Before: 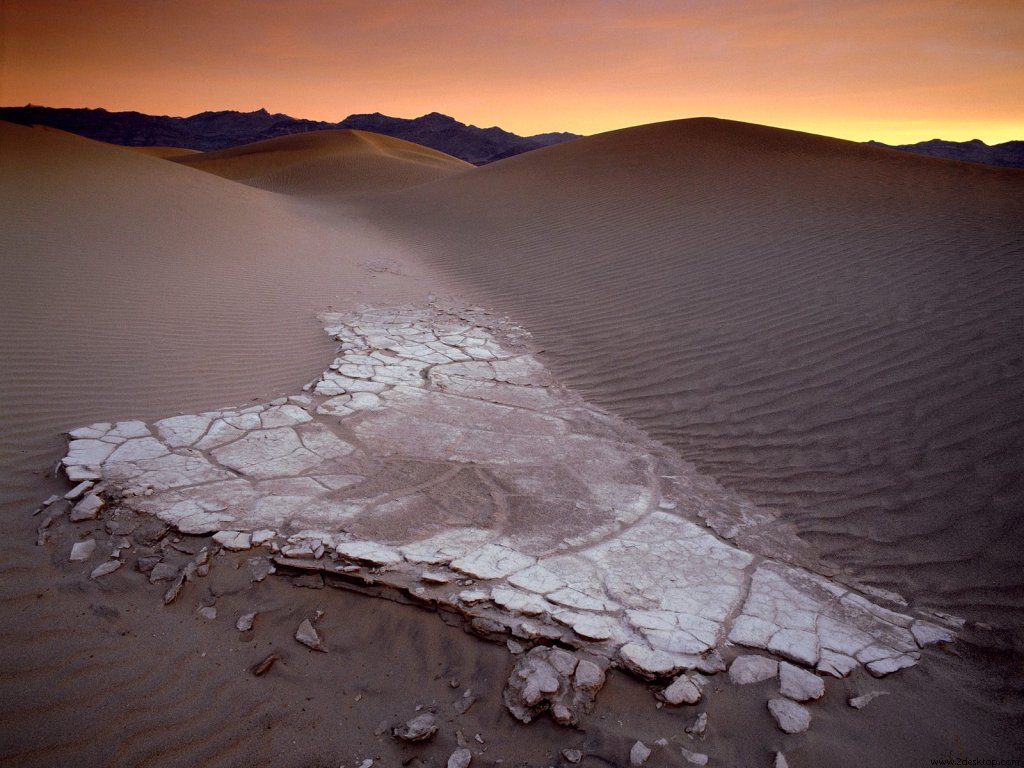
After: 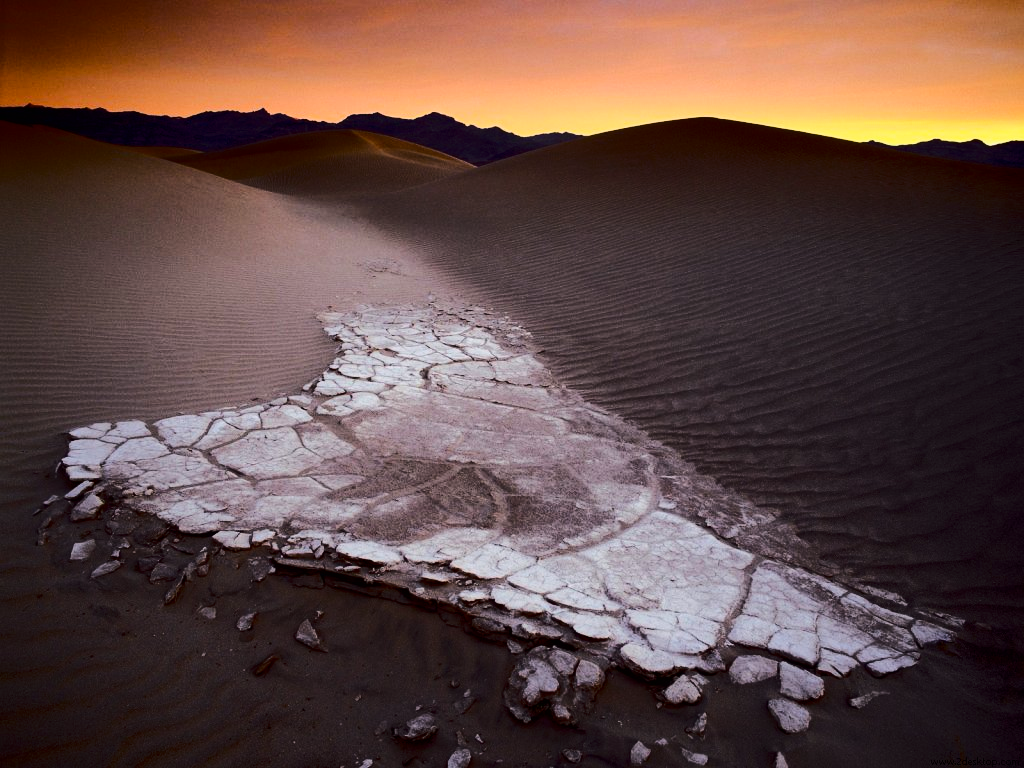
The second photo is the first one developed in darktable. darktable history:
tone curve: curves: ch0 [(0, 0.003) (0.211, 0.174) (0.482, 0.519) (0.843, 0.821) (0.992, 0.971)]; ch1 [(0, 0) (0.276, 0.206) (0.393, 0.364) (0.482, 0.477) (0.506, 0.5) (0.523, 0.523) (0.572, 0.592) (0.695, 0.767) (1, 1)]; ch2 [(0, 0) (0.438, 0.456) (0.498, 0.497) (0.536, 0.527) (0.562, 0.584) (0.619, 0.602) (0.698, 0.698) (1, 1)], color space Lab, linked channels, preserve colors none
color balance rgb: power › luminance -8.843%, perceptual saturation grading › global saturation 30.009%
contrast brightness saturation: contrast 0.284
